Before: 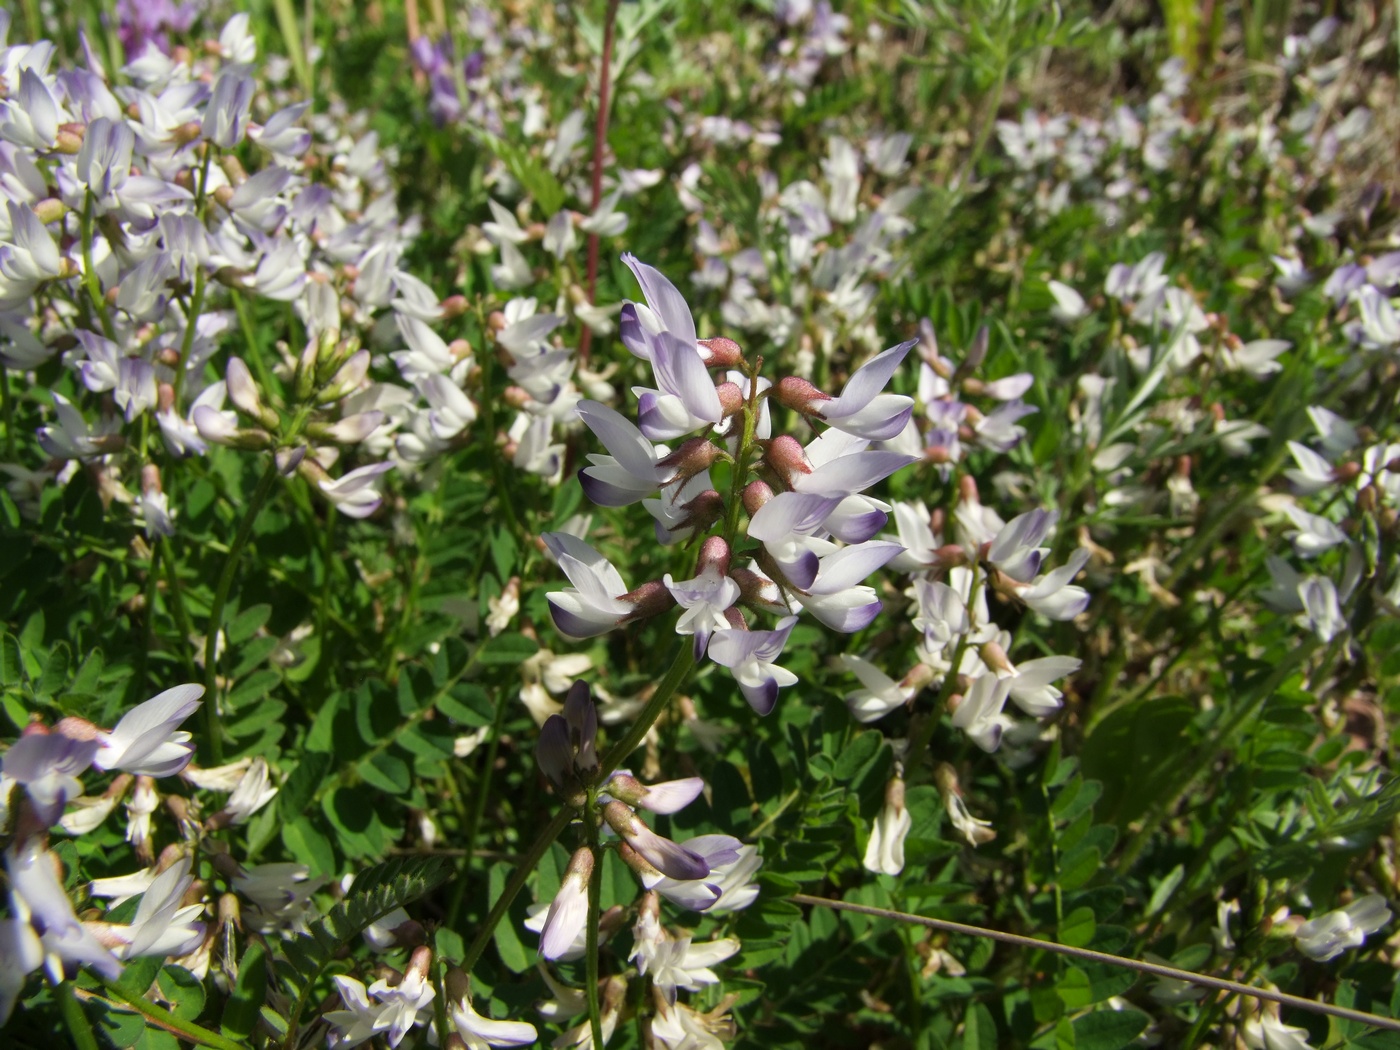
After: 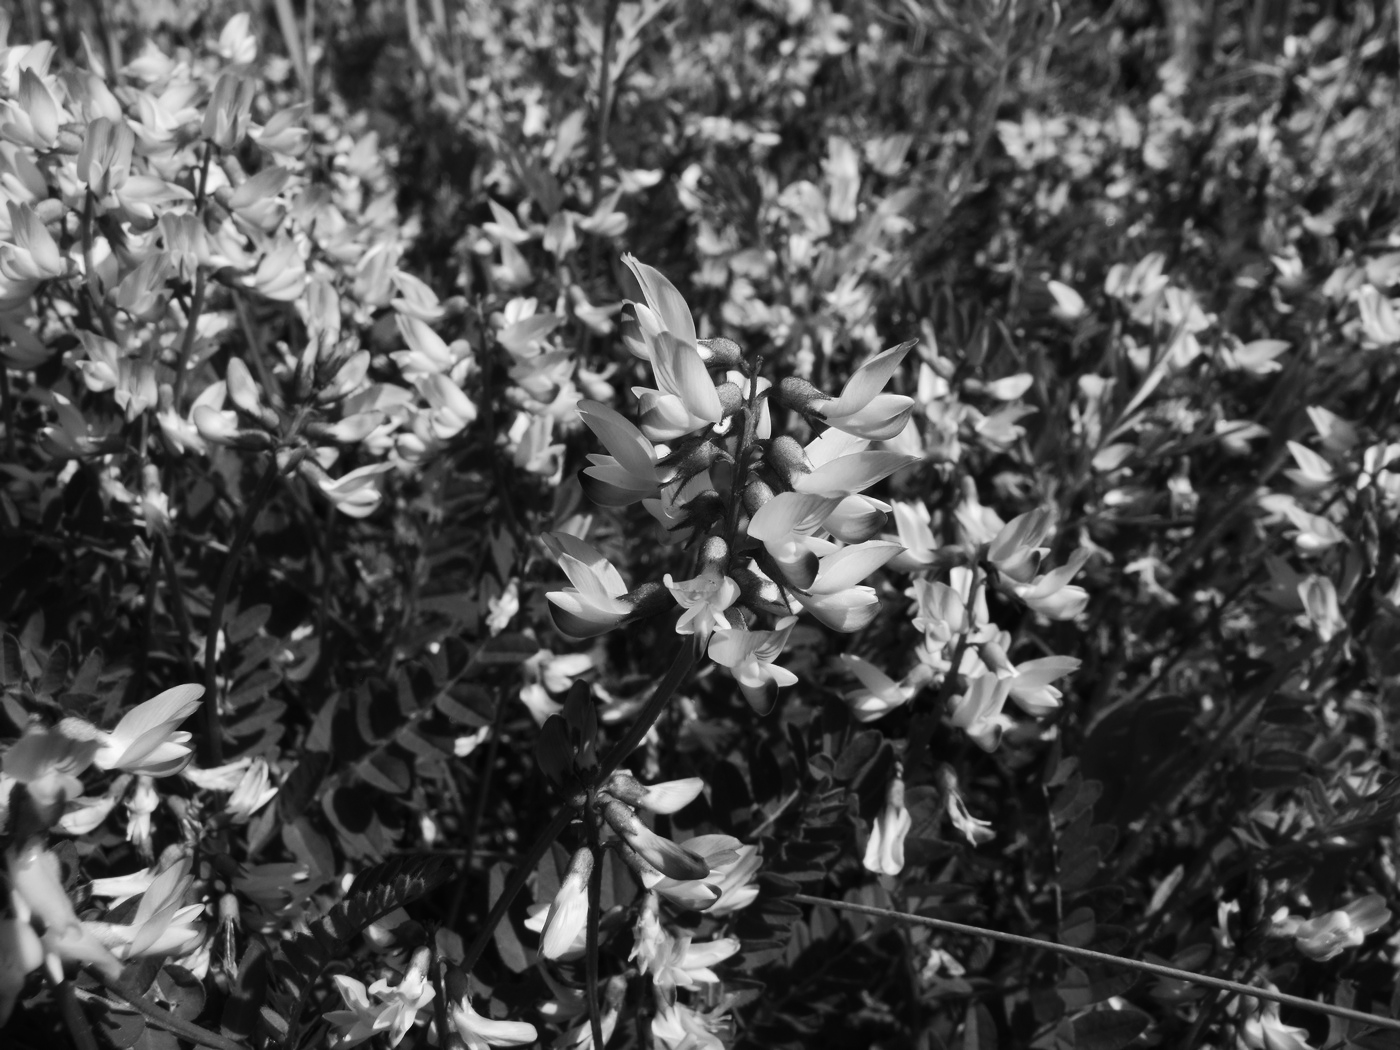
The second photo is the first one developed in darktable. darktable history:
tone curve: curves: ch0 [(0, 0) (0.003, 0.008) (0.011, 0.011) (0.025, 0.014) (0.044, 0.021) (0.069, 0.029) (0.1, 0.042) (0.136, 0.06) (0.177, 0.09) (0.224, 0.126) (0.277, 0.177) (0.335, 0.243) (0.399, 0.31) (0.468, 0.388) (0.543, 0.484) (0.623, 0.585) (0.709, 0.683) (0.801, 0.775) (0.898, 0.873) (1, 1)], preserve colors none
color look up table: target L [92, 87.05, 79.88, 84.91, 74.78, 69.61, 67, 64.23, 59.02, 63.22, 38.66, 42.78, 29.73, 14.2, 4.68, 200.37, 78.43, 79.16, 75.88, 68.87, 64.23, 57.09, 55.28, 57.35, 52.01, 34.88, 28.41, 25.32, 21.25, 91.64, 86.34, 75.88, 65.87, 67.24, 51.49, 57.61, 49.9, 59.02, 41.14, 45.35, 43.19, 37.82, 22.62, 17.06, 9.263, 80.24, 73.19, 64.48, 31.74], target a [0.001, 0.001, 0 ×4, 0.001, 0.001, 0, 0, 0.001, 0.001, 0 ×5, 0.001, 0, 0, 0.001 ×5, 0, 0, 0.001, 0, 0.001, 0.001, 0, 0.001 ×5, 0, 0.001, 0.001, 0.001, 0 ×5, 0.001, 0.001, 0.001], target b [-0.001 ×7, -0.007, -0.001, -0.001, -0.003, -0.002, -0.003, 0.002, 0.001, 0, -0.001, -0.001, 0, -0.001, -0.007, -0.006 ×4, -0.003 ×4, -0.001, -0.001, 0, -0.001, -0.007, -0.006, -0.006, -0.006, -0.001, -0.003, -0.006, -0.003, -0.003, 0.003, 0.002, 0.002, -0.001, -0.007, -0.007, -0.005], num patches 49
